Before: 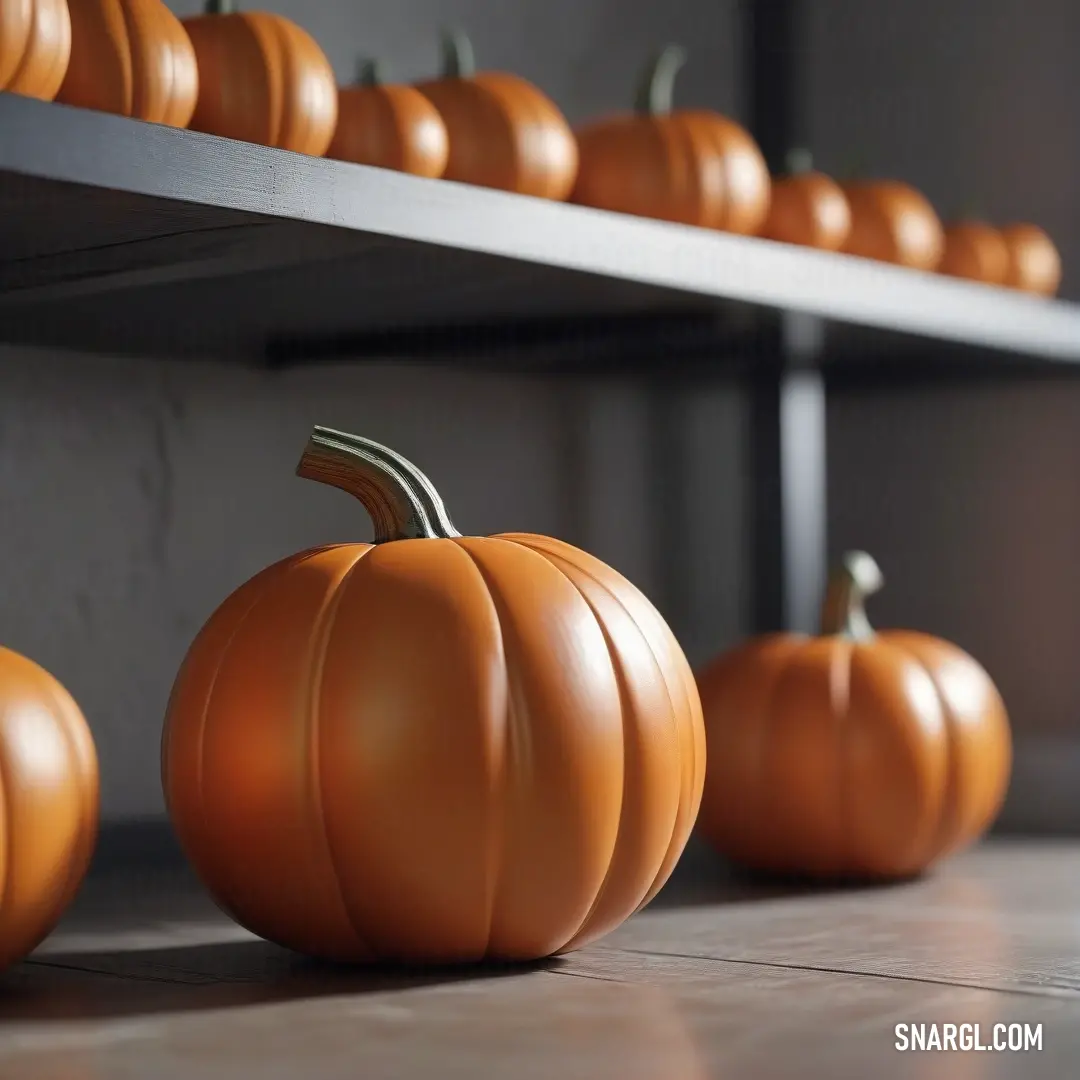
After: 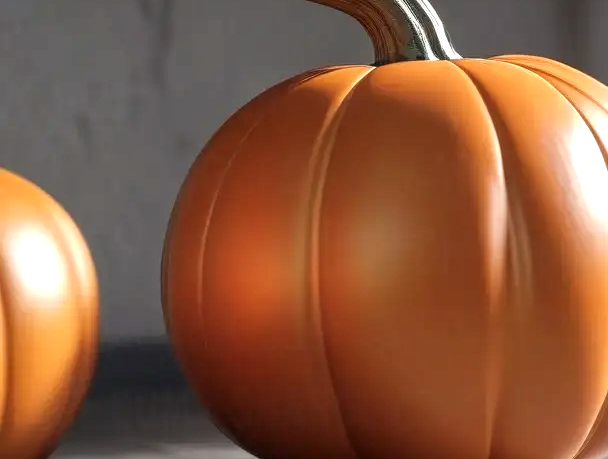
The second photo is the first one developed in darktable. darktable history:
local contrast: on, module defaults
exposure: exposure 0.634 EV, compensate highlight preservation false
crop: top 44.327%, right 43.692%, bottom 13.14%
